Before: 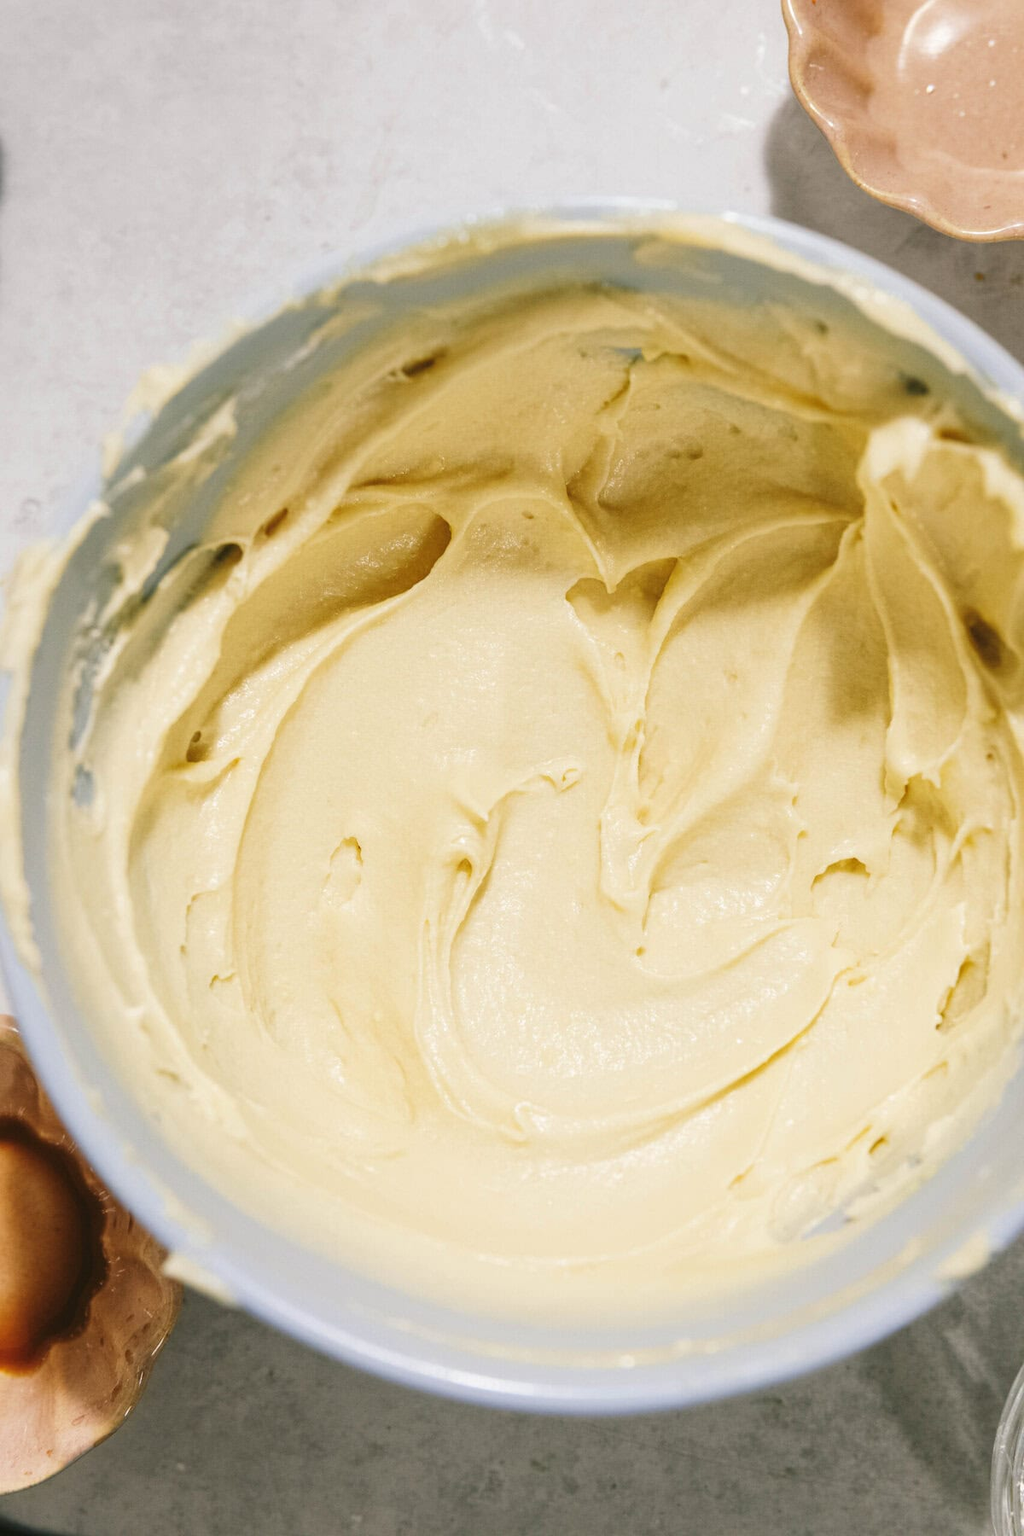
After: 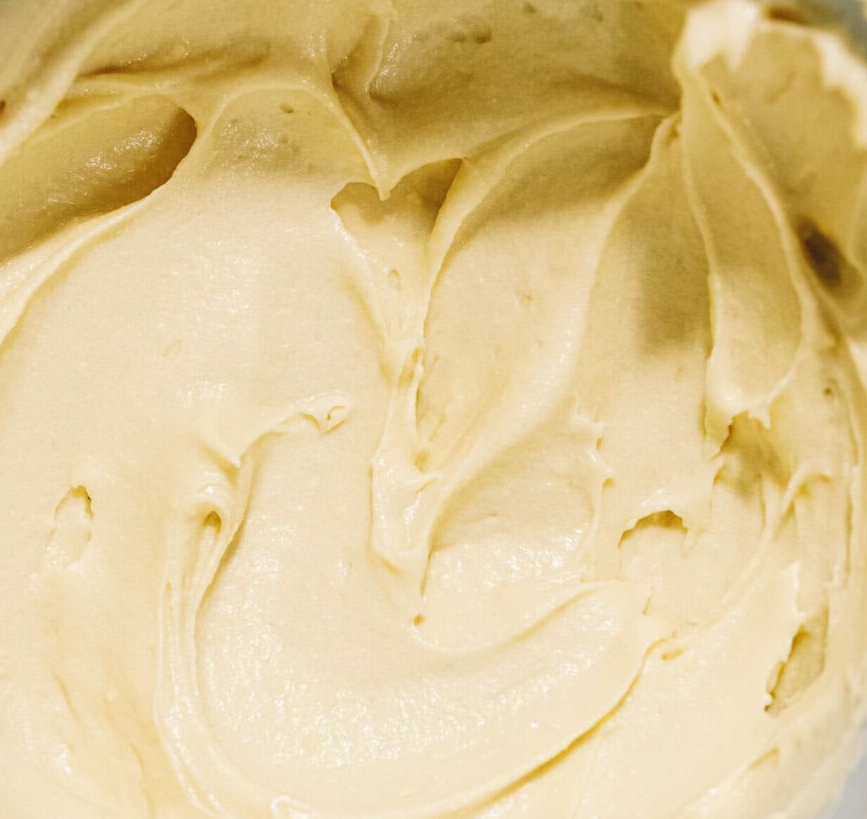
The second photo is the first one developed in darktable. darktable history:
crop and rotate: left 27.728%, top 27.527%, bottom 26.929%
